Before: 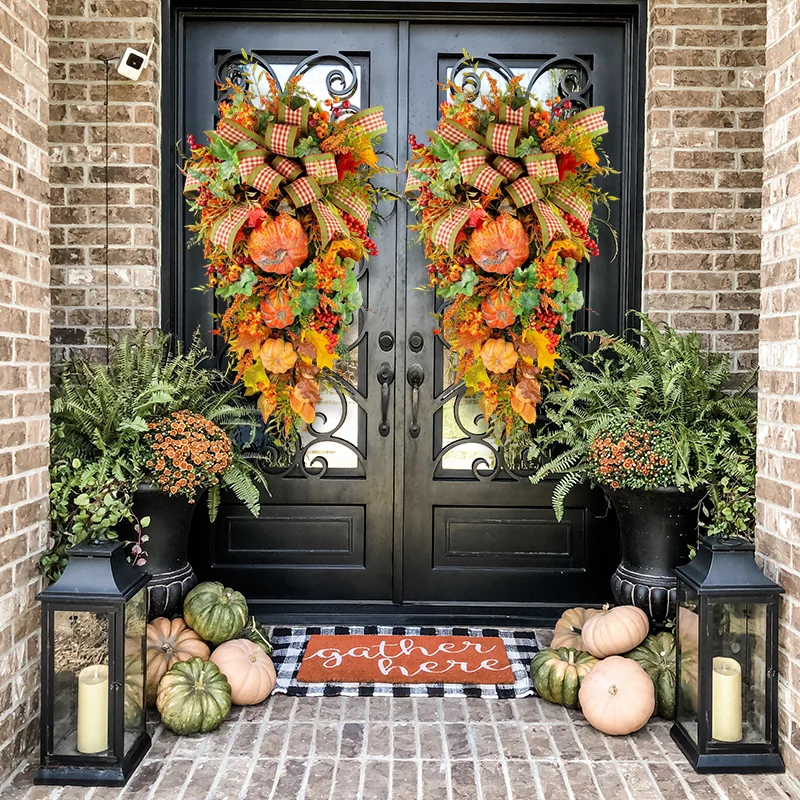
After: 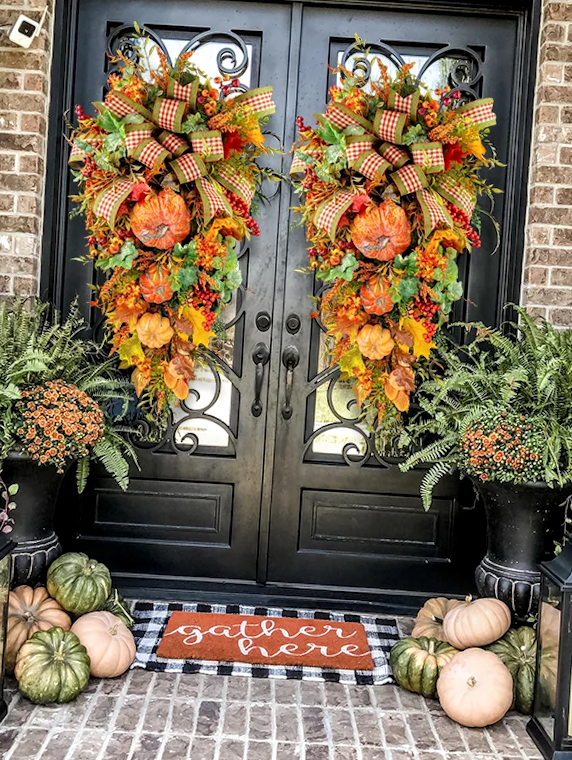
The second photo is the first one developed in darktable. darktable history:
local contrast: detail 130%
crop and rotate: angle -3°, left 14.068%, top 0.043%, right 10.767%, bottom 0.041%
